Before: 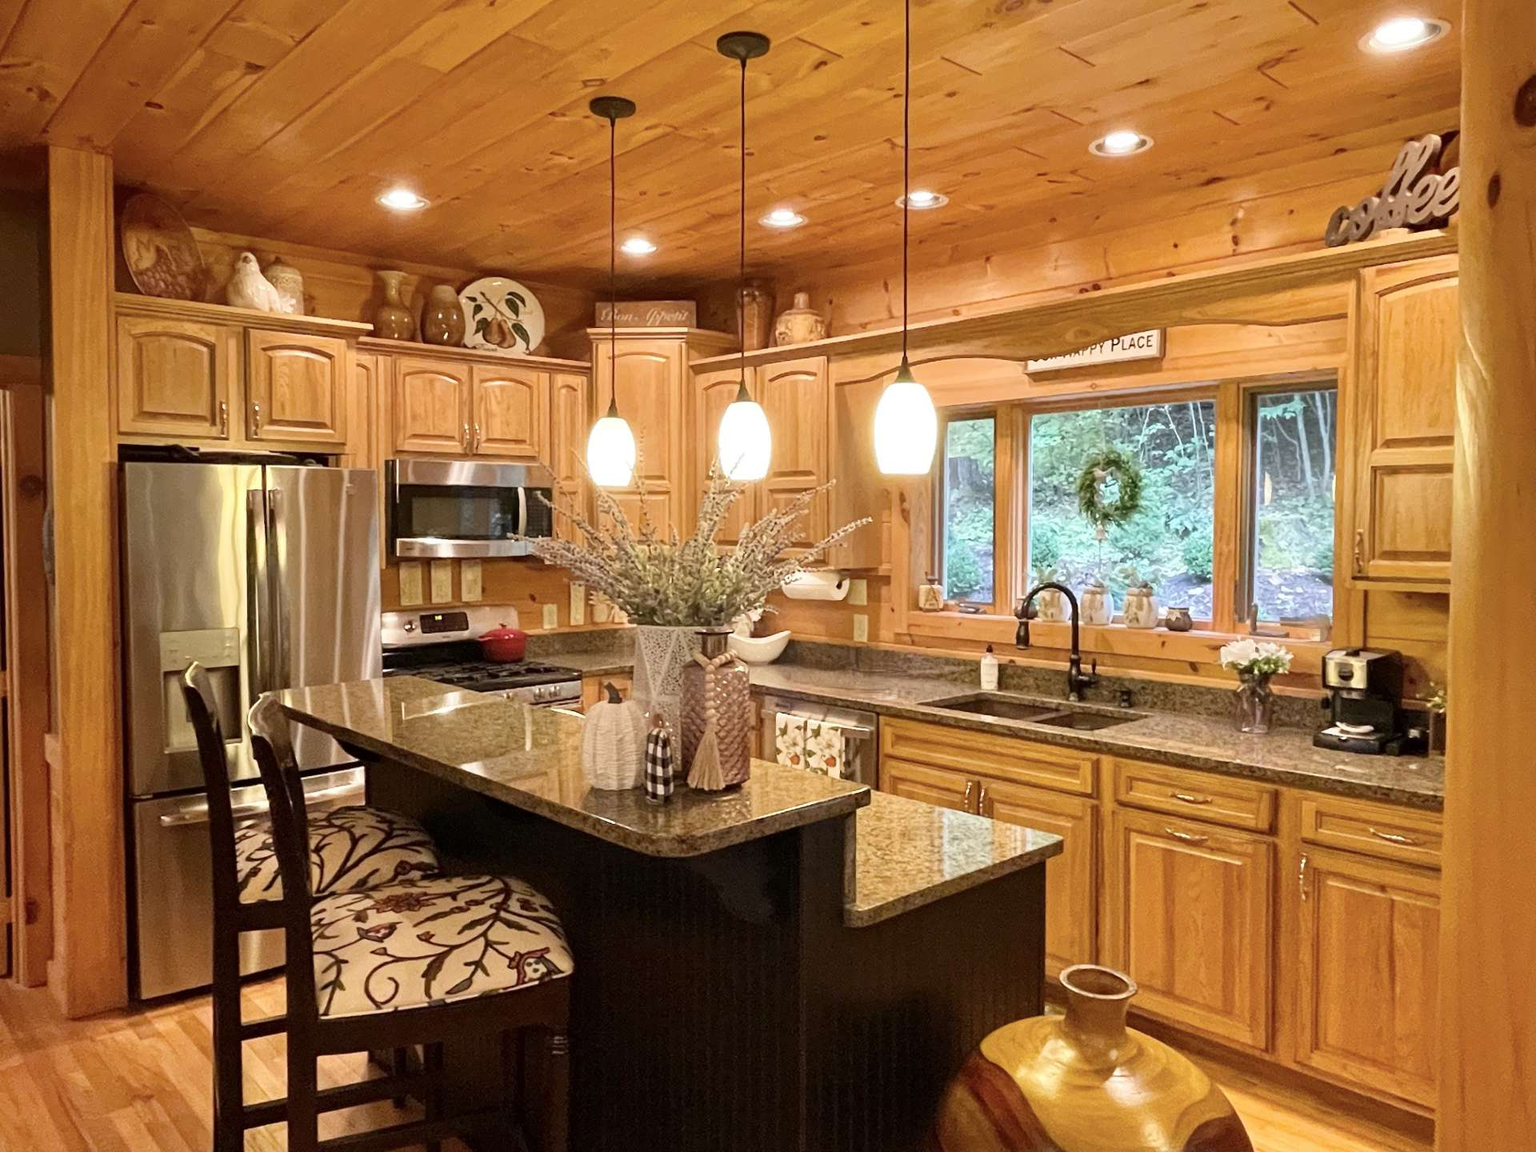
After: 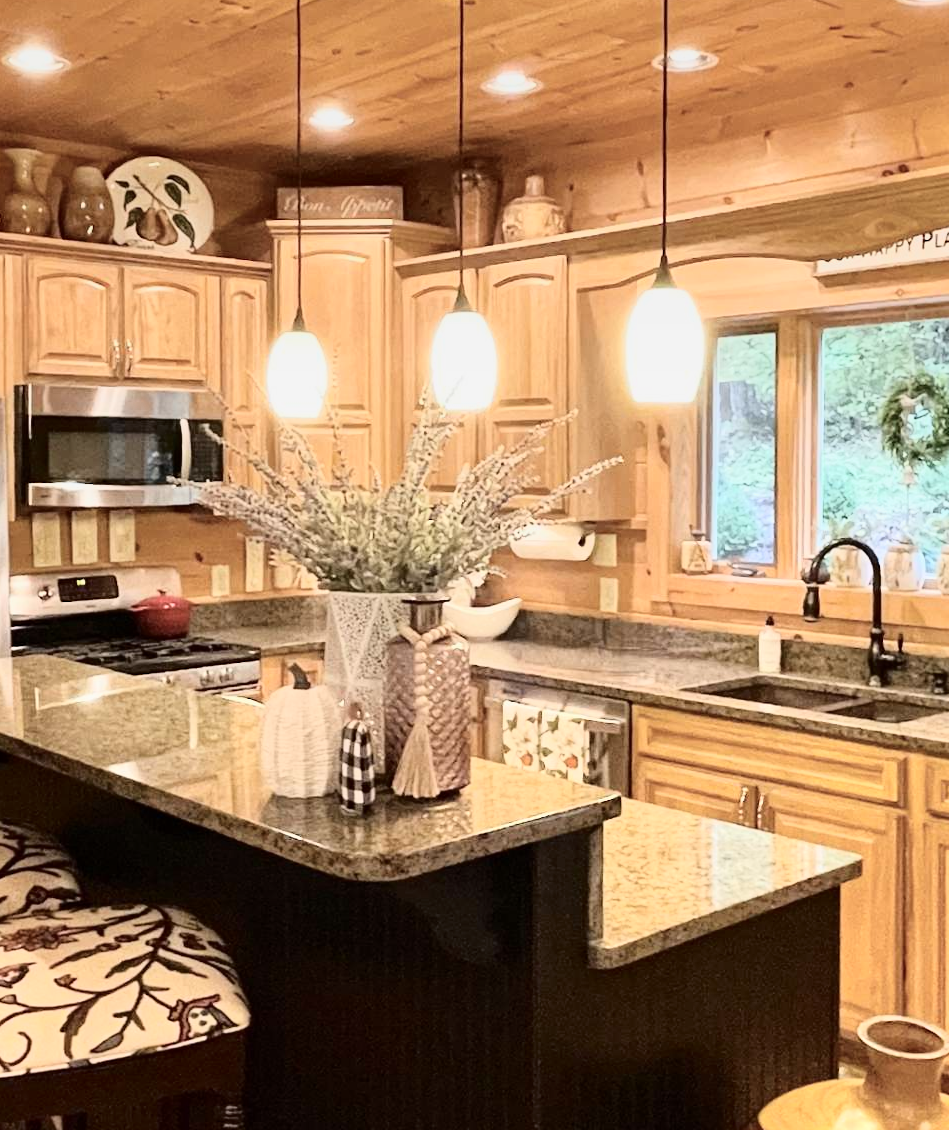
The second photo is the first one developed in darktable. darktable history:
contrast brightness saturation: saturation -0.05
crop and rotate: angle 0.02°, left 24.353%, top 13.219%, right 26.156%, bottom 8.224%
graduated density: on, module defaults
tone curve: curves: ch0 [(0, 0) (0.003, 0.002) (0.011, 0.008) (0.025, 0.019) (0.044, 0.034) (0.069, 0.053) (0.1, 0.079) (0.136, 0.127) (0.177, 0.191) (0.224, 0.274) (0.277, 0.367) (0.335, 0.465) (0.399, 0.552) (0.468, 0.643) (0.543, 0.737) (0.623, 0.82) (0.709, 0.891) (0.801, 0.928) (0.898, 0.963) (1, 1)], color space Lab, independent channels, preserve colors none
